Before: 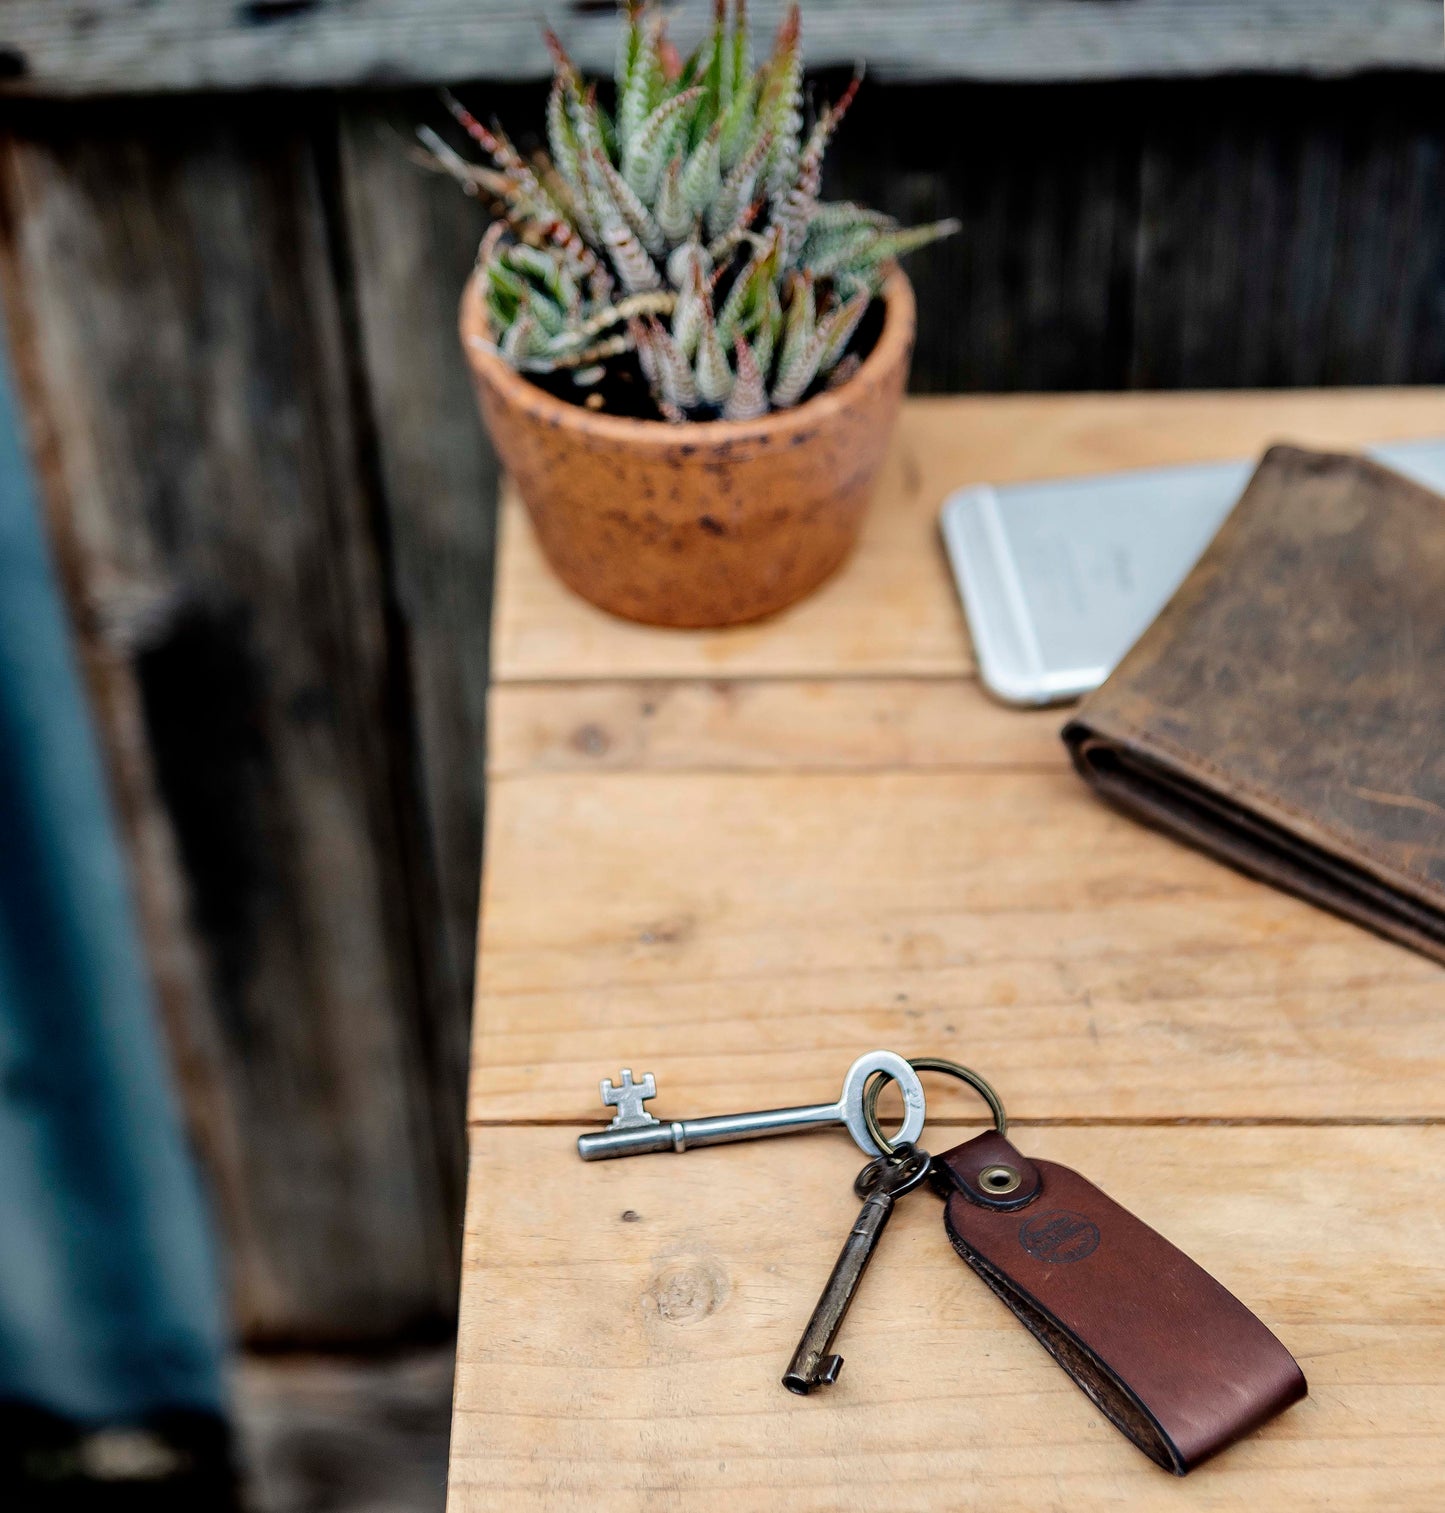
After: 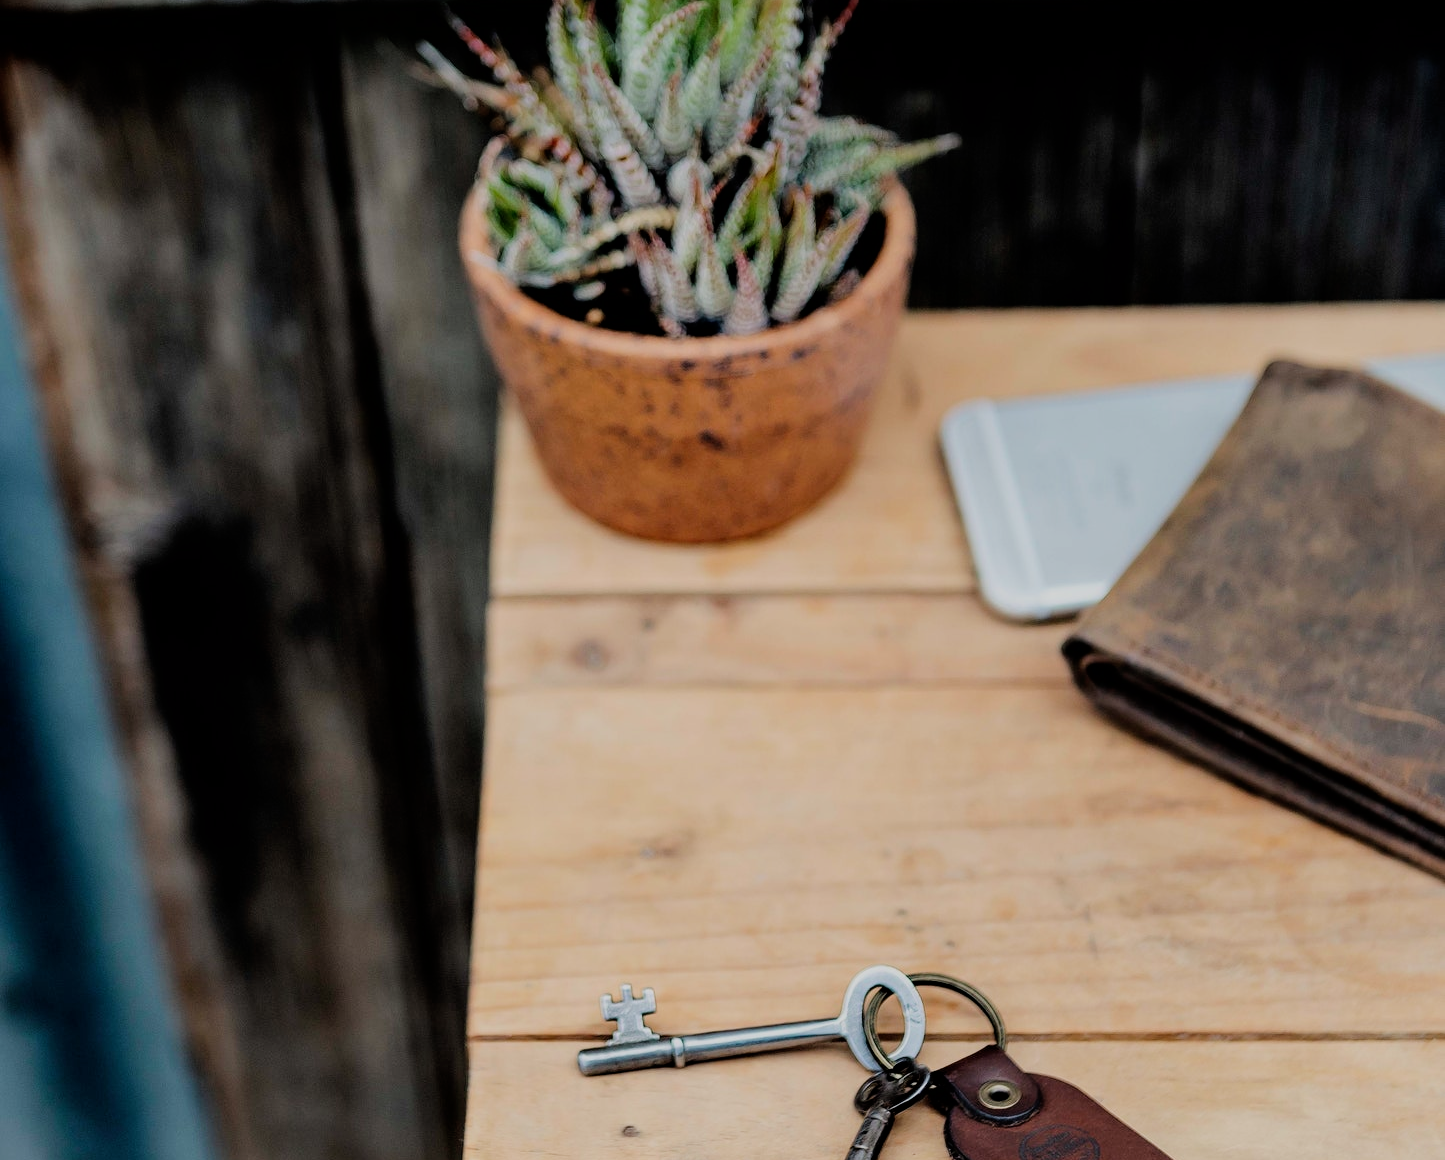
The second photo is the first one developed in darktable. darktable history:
filmic rgb: black relative exposure -7.65 EV, white relative exposure 4.56 EV, hardness 3.61
crop: top 5.667%, bottom 17.637%
